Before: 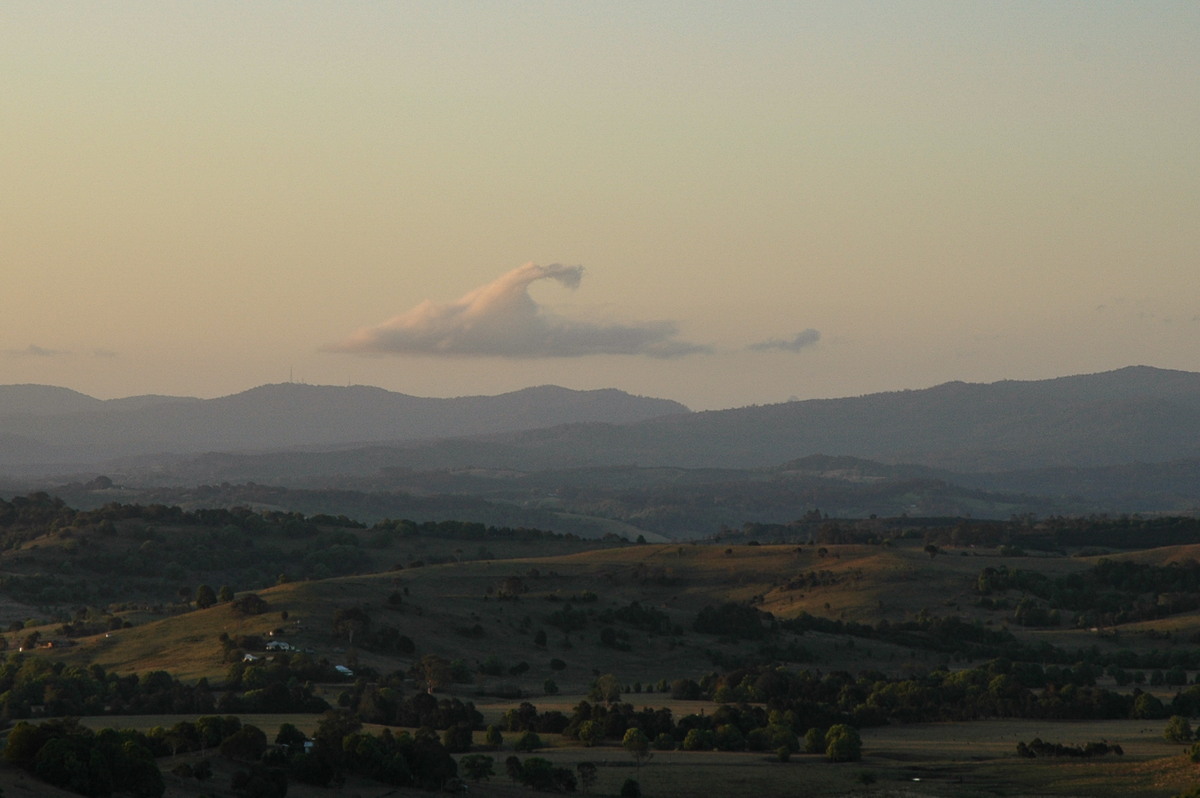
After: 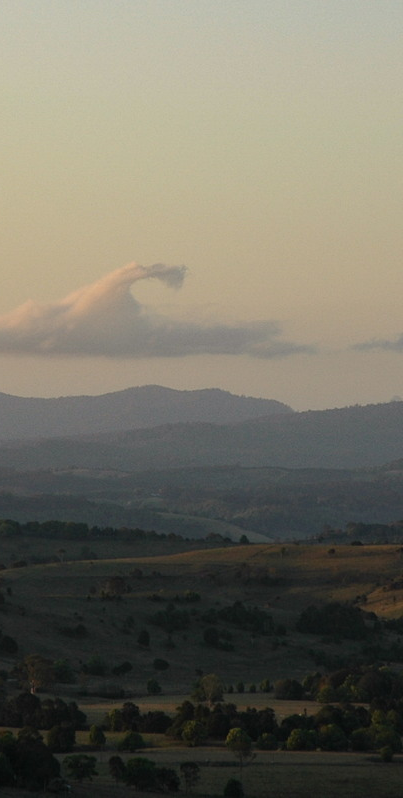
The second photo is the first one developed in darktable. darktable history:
crop: left 33.109%, right 33.298%
